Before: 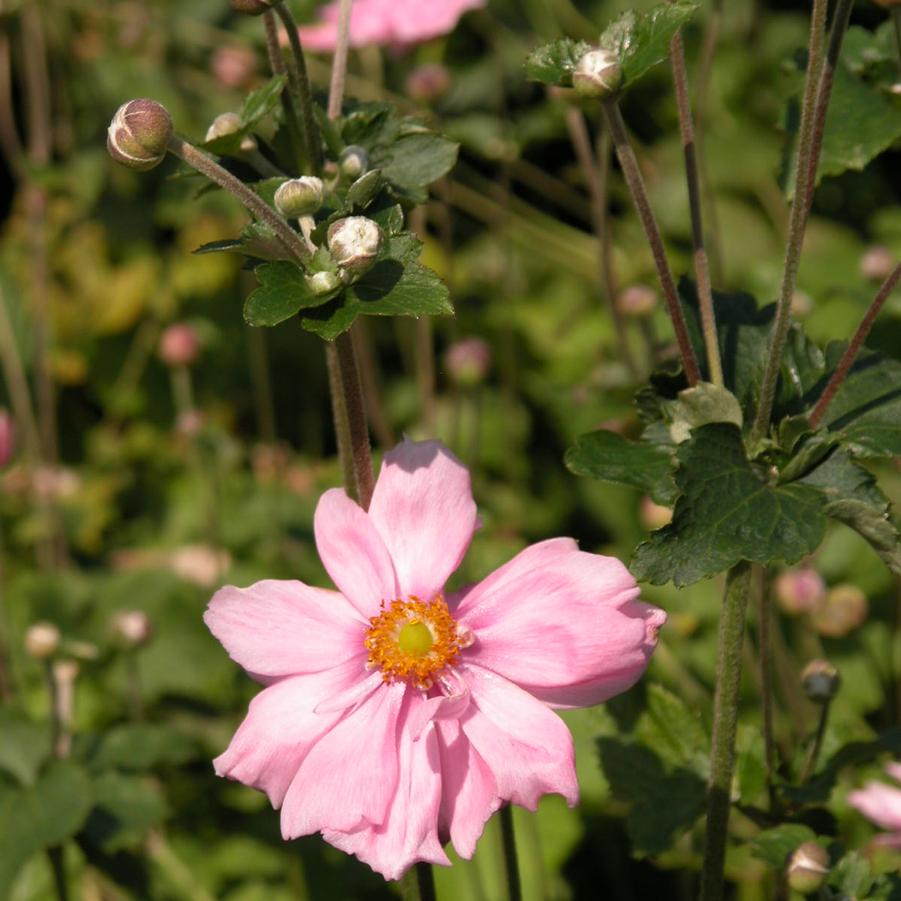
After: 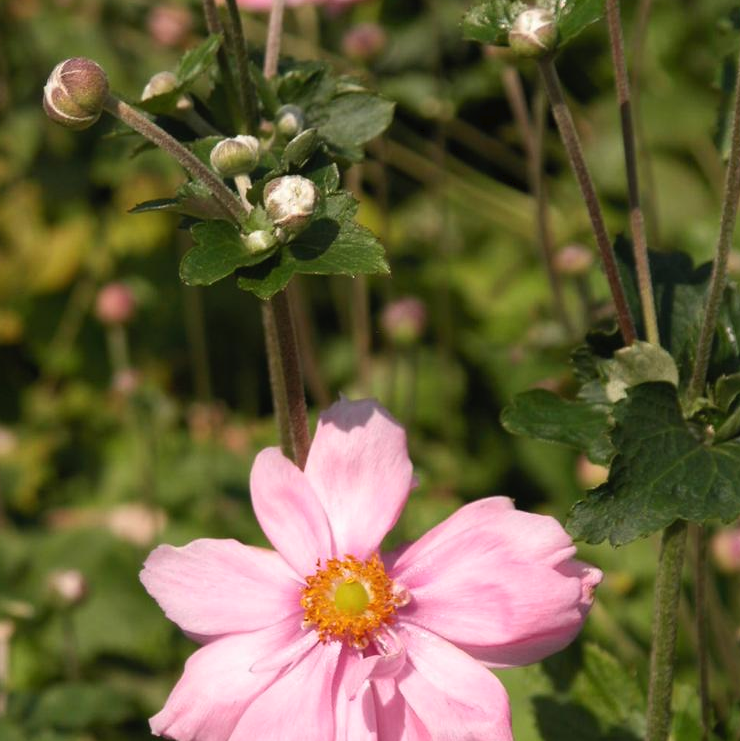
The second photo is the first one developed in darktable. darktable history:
contrast brightness saturation: contrast 0.1, brightness 0.02, saturation 0.02
crop and rotate: left 7.196%, top 4.574%, right 10.605%, bottom 13.178%
tone curve: curves: ch0 [(0, 0) (0.003, 0.022) (0.011, 0.027) (0.025, 0.038) (0.044, 0.056) (0.069, 0.081) (0.1, 0.11) (0.136, 0.145) (0.177, 0.185) (0.224, 0.229) (0.277, 0.278) (0.335, 0.335) (0.399, 0.399) (0.468, 0.468) (0.543, 0.543) (0.623, 0.623) (0.709, 0.705) (0.801, 0.793) (0.898, 0.887) (1, 1)], preserve colors none
